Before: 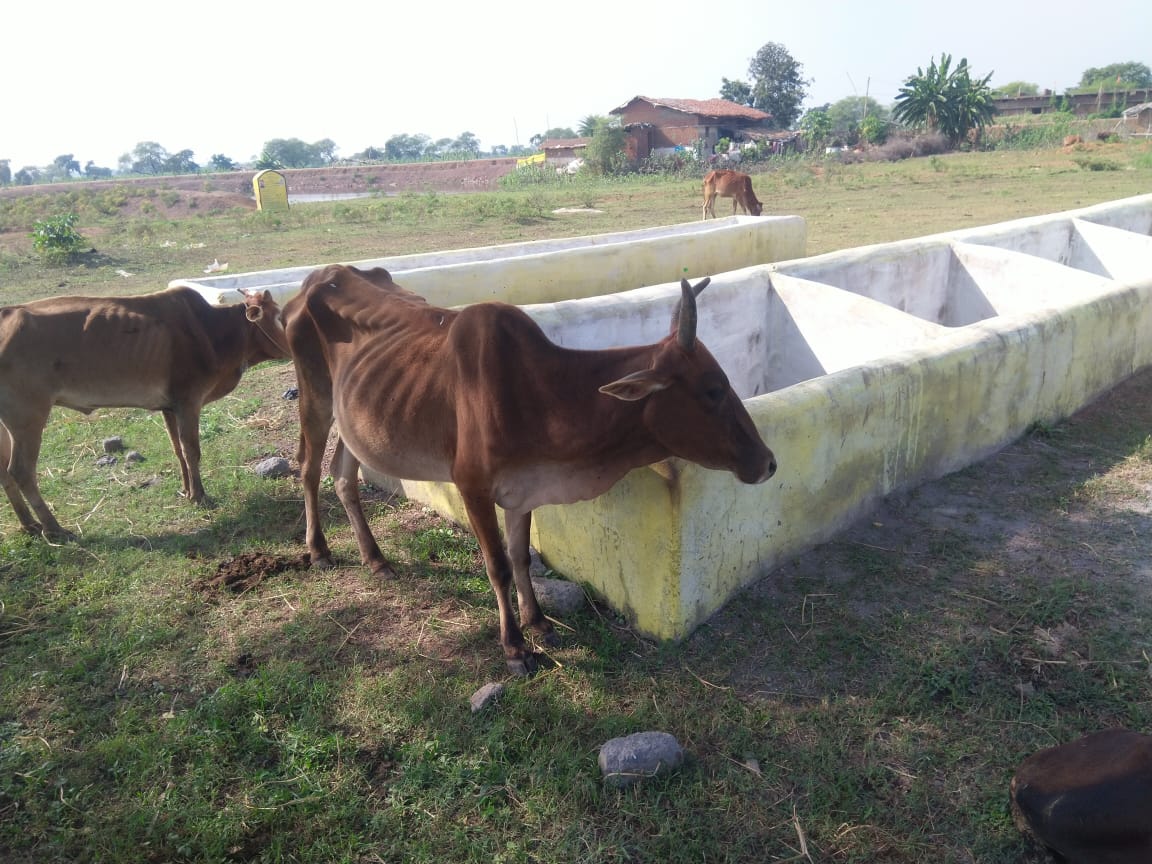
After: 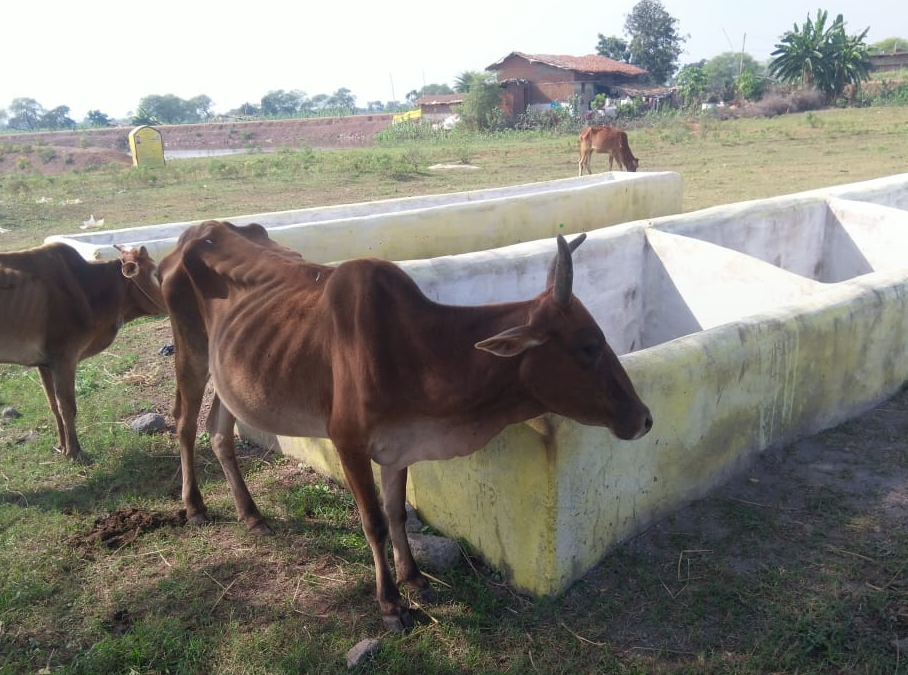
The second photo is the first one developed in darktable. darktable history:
crop and rotate: left 10.77%, top 5.1%, right 10.41%, bottom 16.76%
graduated density: rotation -180°, offset 24.95
